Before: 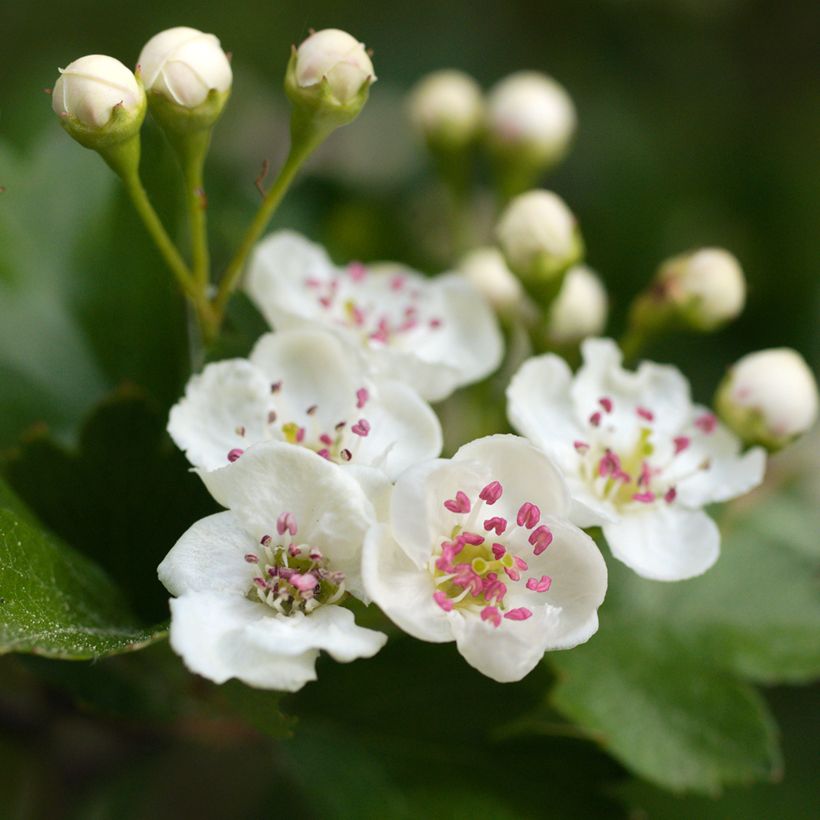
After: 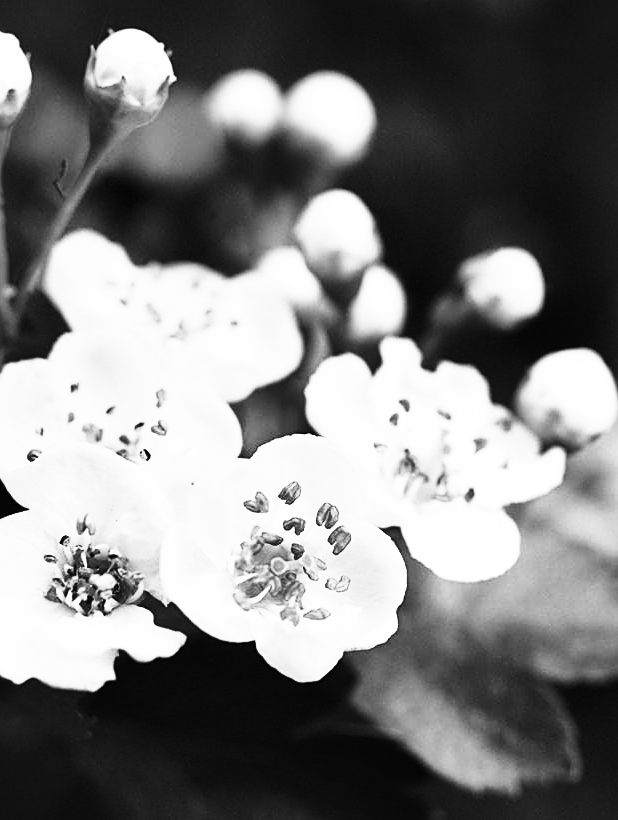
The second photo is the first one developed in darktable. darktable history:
crop and rotate: left 24.626%
sharpen: on, module defaults
base curve: curves: ch0 [(0, 0) (0.088, 0.125) (0.176, 0.251) (0.354, 0.501) (0.613, 0.749) (1, 0.877)], preserve colors none
tone curve: curves: ch0 [(0, 0) (0.003, 0.003) (0.011, 0.006) (0.025, 0.01) (0.044, 0.016) (0.069, 0.02) (0.1, 0.025) (0.136, 0.034) (0.177, 0.051) (0.224, 0.08) (0.277, 0.131) (0.335, 0.209) (0.399, 0.328) (0.468, 0.47) (0.543, 0.629) (0.623, 0.788) (0.709, 0.903) (0.801, 0.965) (0.898, 0.989) (1, 1)], preserve colors none
local contrast: mode bilateral grid, contrast 20, coarseness 51, detail 120%, midtone range 0.2
color balance rgb: linear chroma grading › shadows -8.409%, linear chroma grading › global chroma 9.94%, perceptual saturation grading › global saturation 20%, perceptual saturation grading › highlights -25.811%, perceptual saturation grading › shadows 49.568%, global vibrance 14.87%
color calibration: output gray [0.21, 0.42, 0.37, 0], illuminant custom, x 0.373, y 0.389, temperature 4232.54 K, saturation algorithm version 1 (2020)
shadows and highlights: soften with gaussian
